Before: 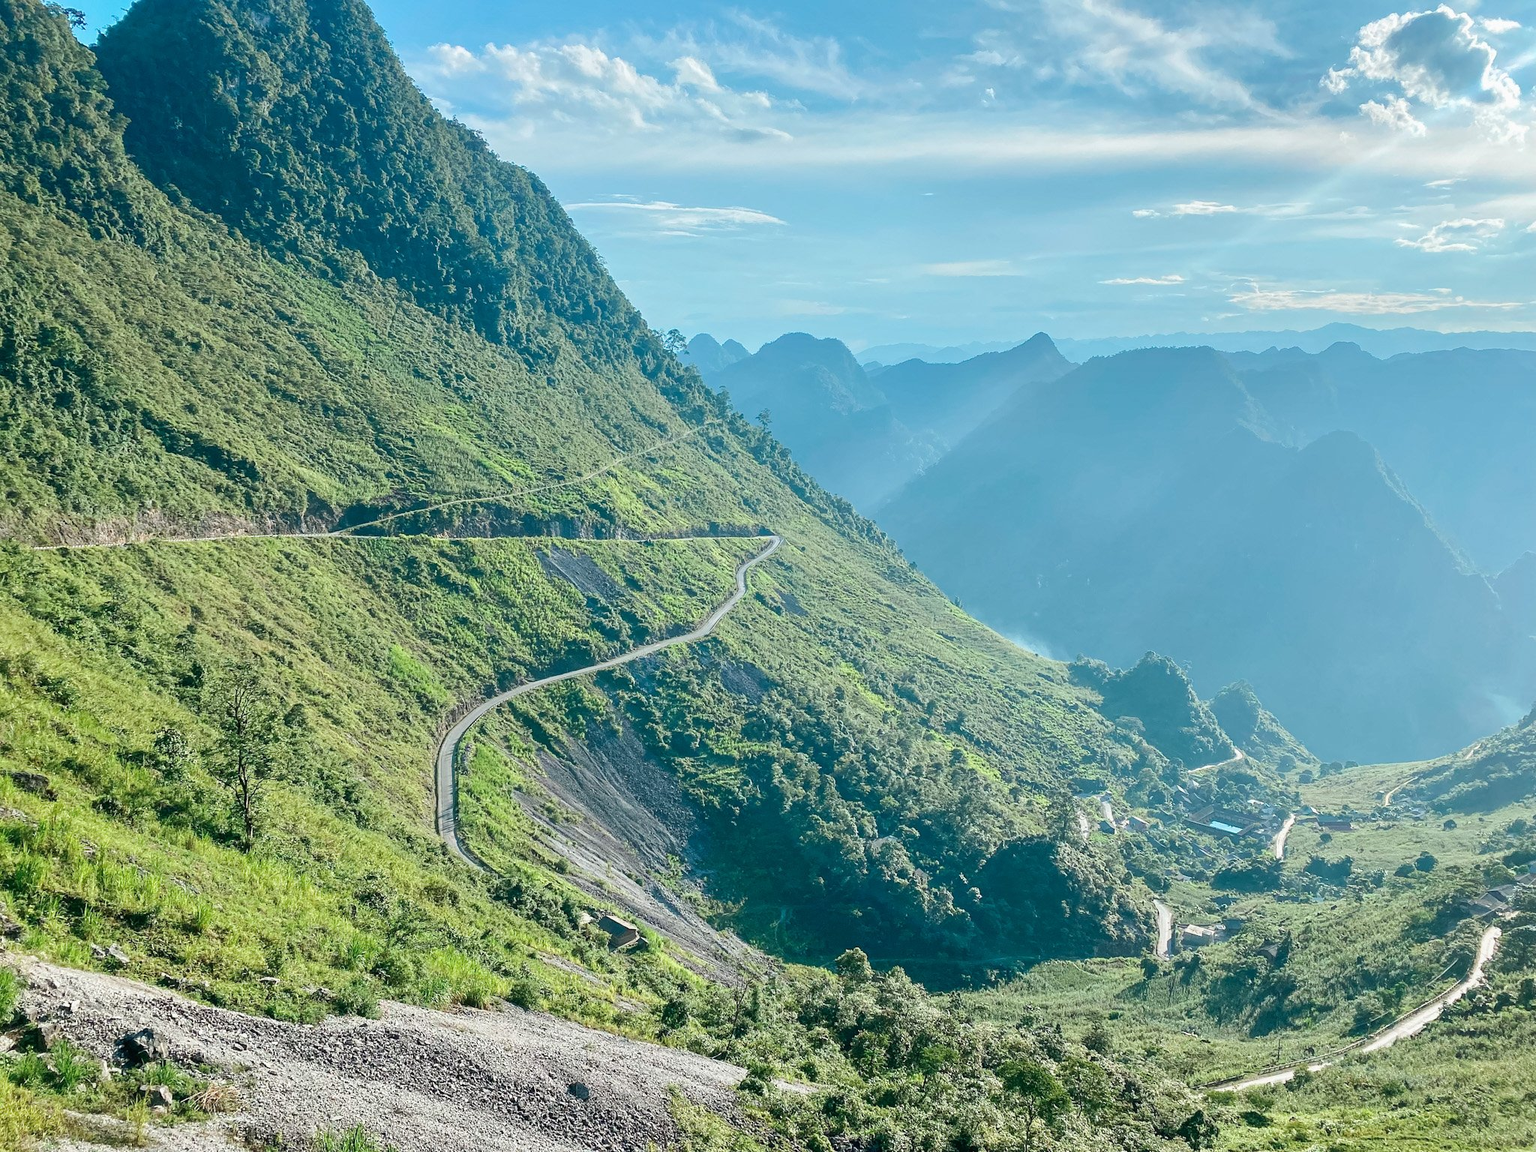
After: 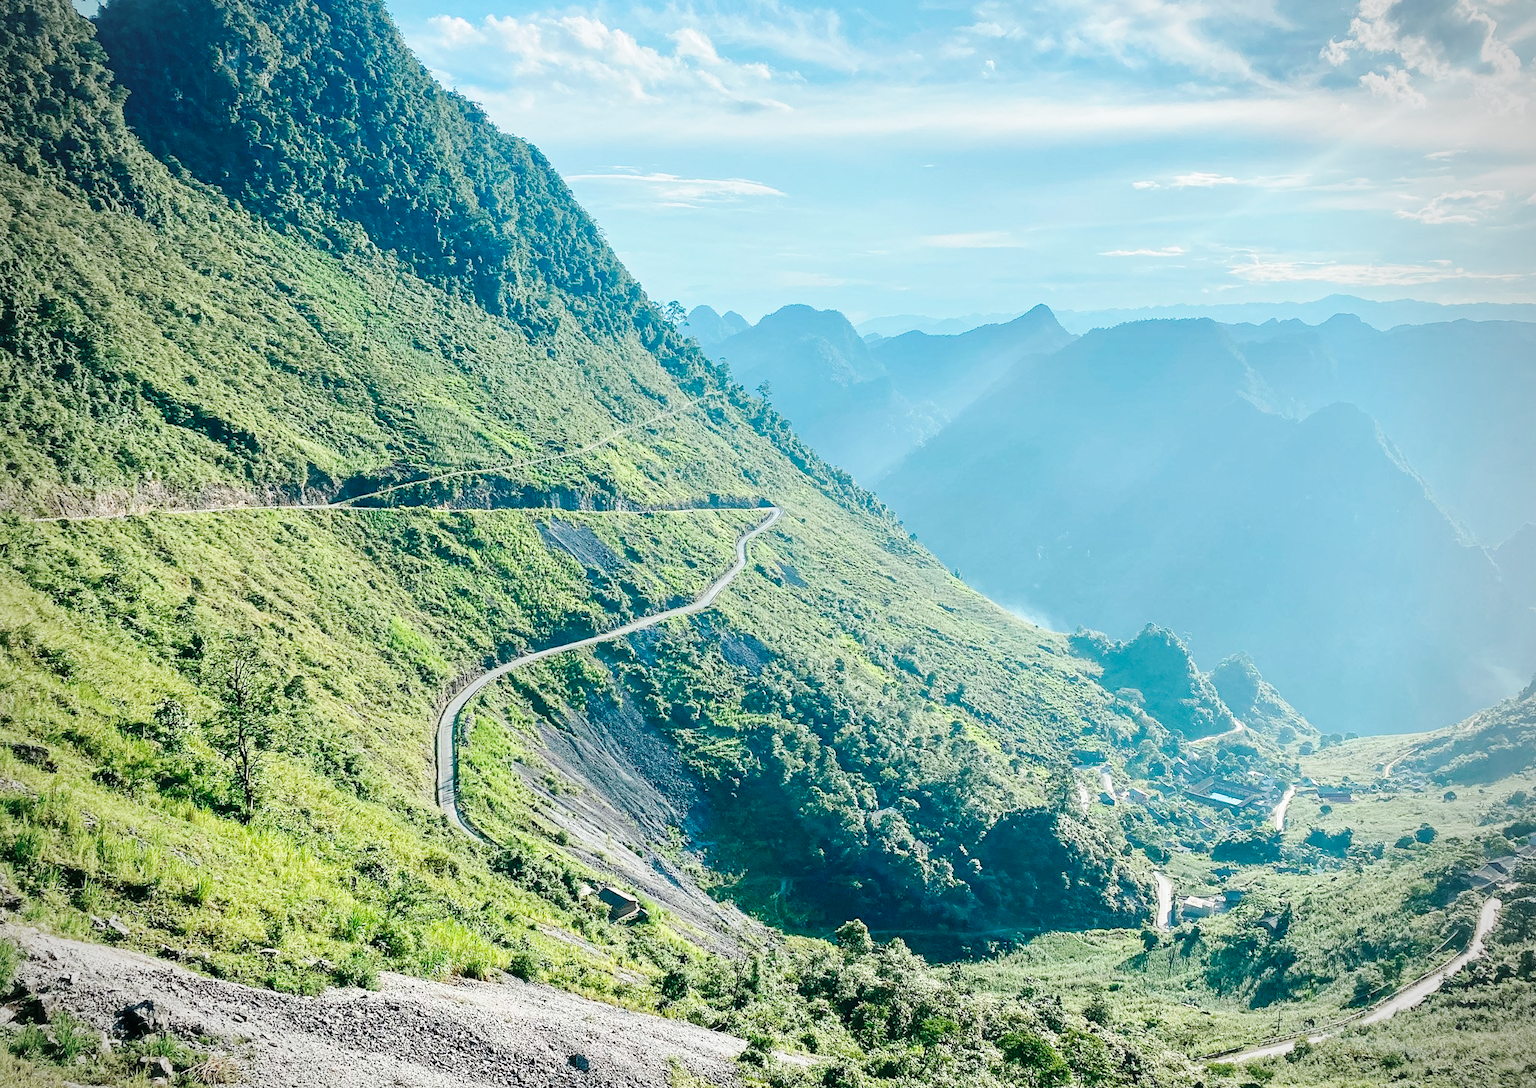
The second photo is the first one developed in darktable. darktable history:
color correction: saturation 0.99
base curve: curves: ch0 [(0, 0) (0.036, 0.025) (0.121, 0.166) (0.206, 0.329) (0.605, 0.79) (1, 1)], preserve colors none
vignetting: on, module defaults
crop and rotate: top 2.479%, bottom 3.018%
contrast equalizer: y [[0.5 ×6], [0.5 ×6], [0.5, 0.5, 0.501, 0.545, 0.707, 0.863], [0 ×6], [0 ×6]]
